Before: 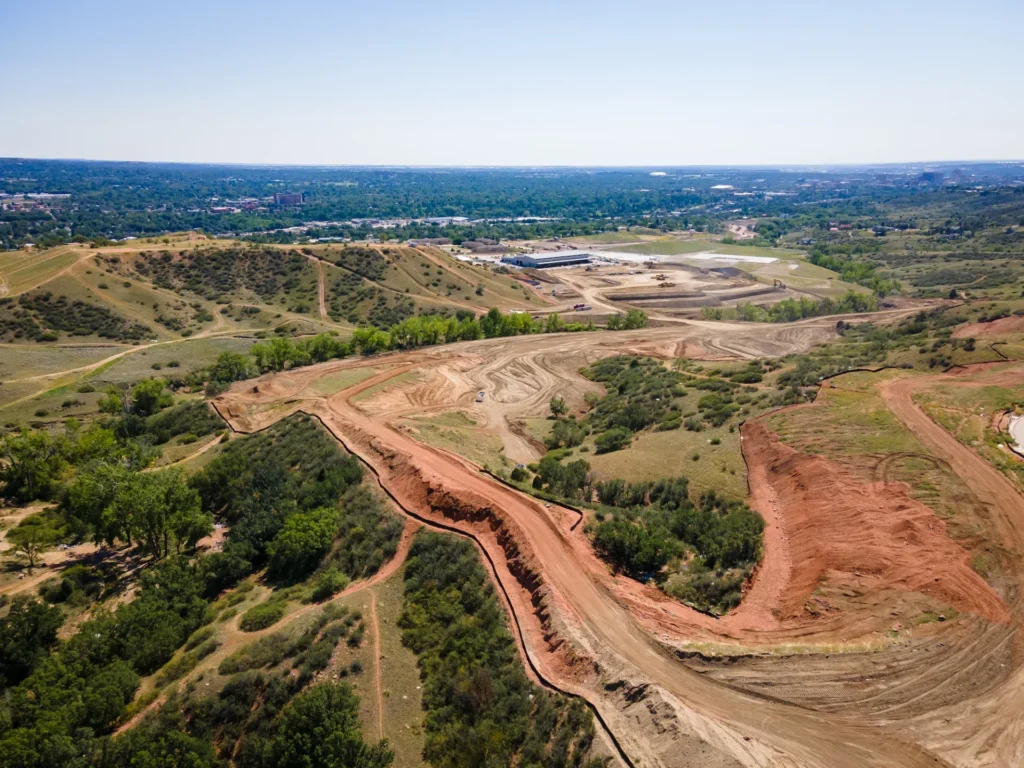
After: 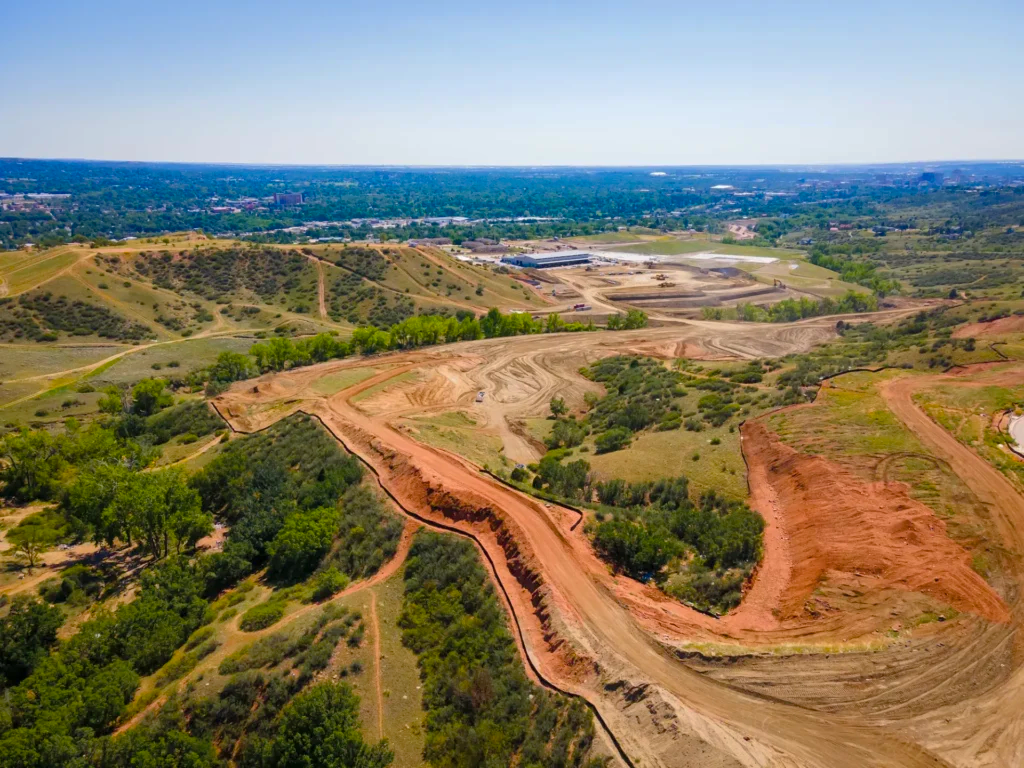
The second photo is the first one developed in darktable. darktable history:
color balance rgb: perceptual saturation grading › global saturation 25%, global vibrance 20%
shadows and highlights: on, module defaults
